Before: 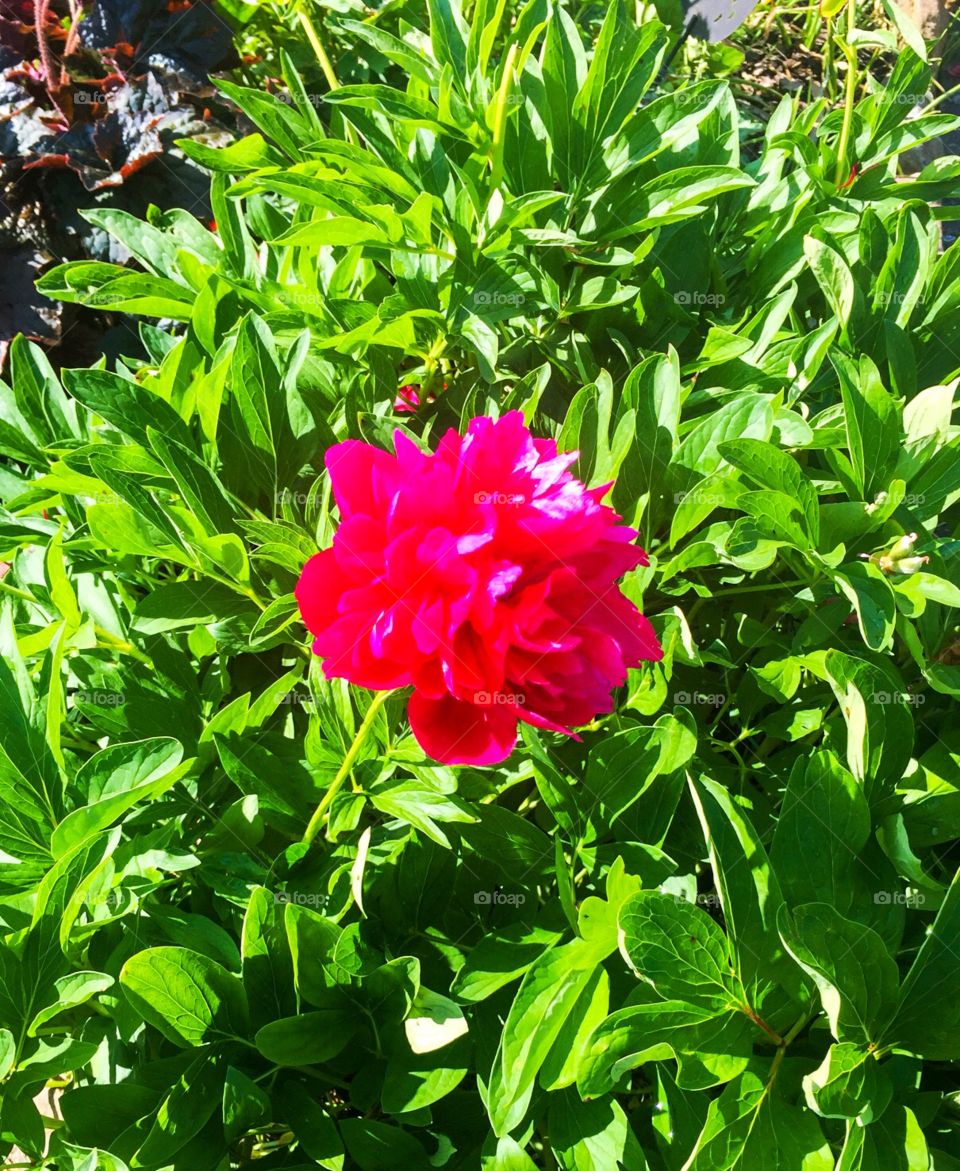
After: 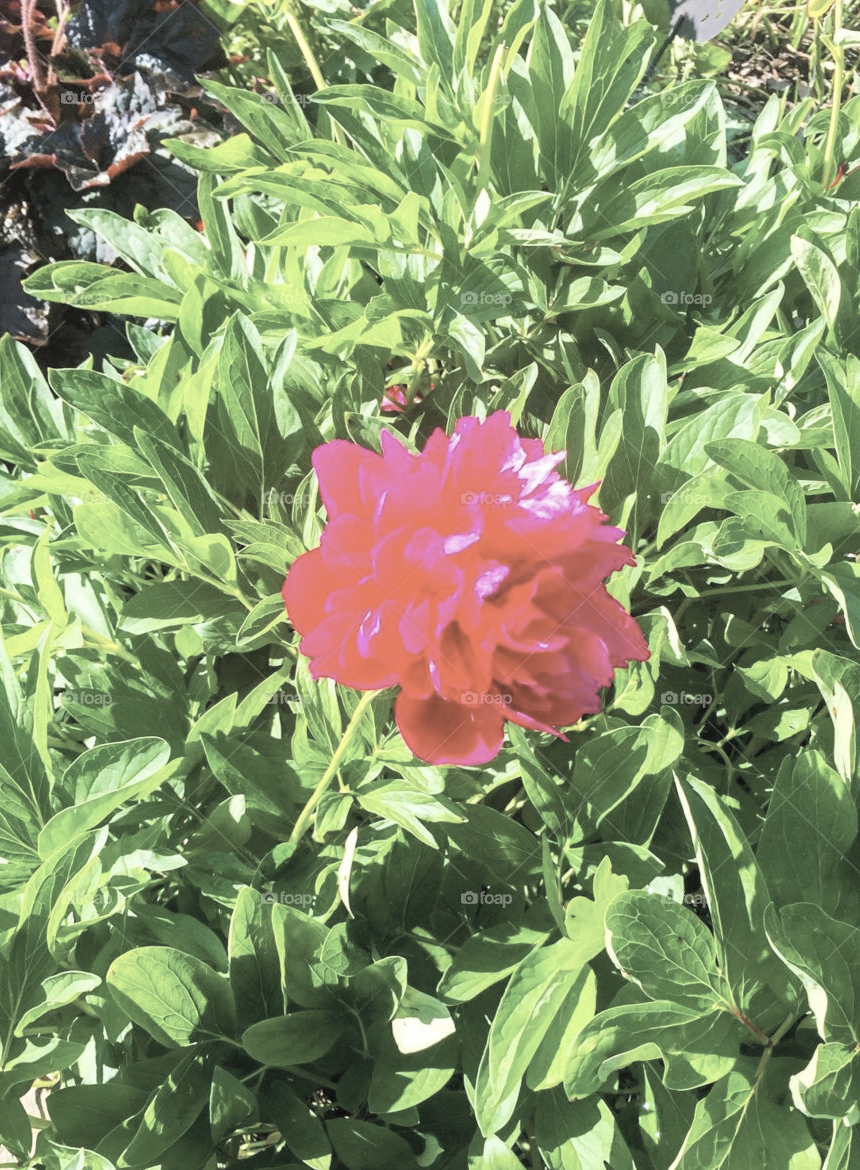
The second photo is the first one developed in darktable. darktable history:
contrast brightness saturation: brightness 0.185, saturation -0.505
crop and rotate: left 1.364%, right 8.98%
